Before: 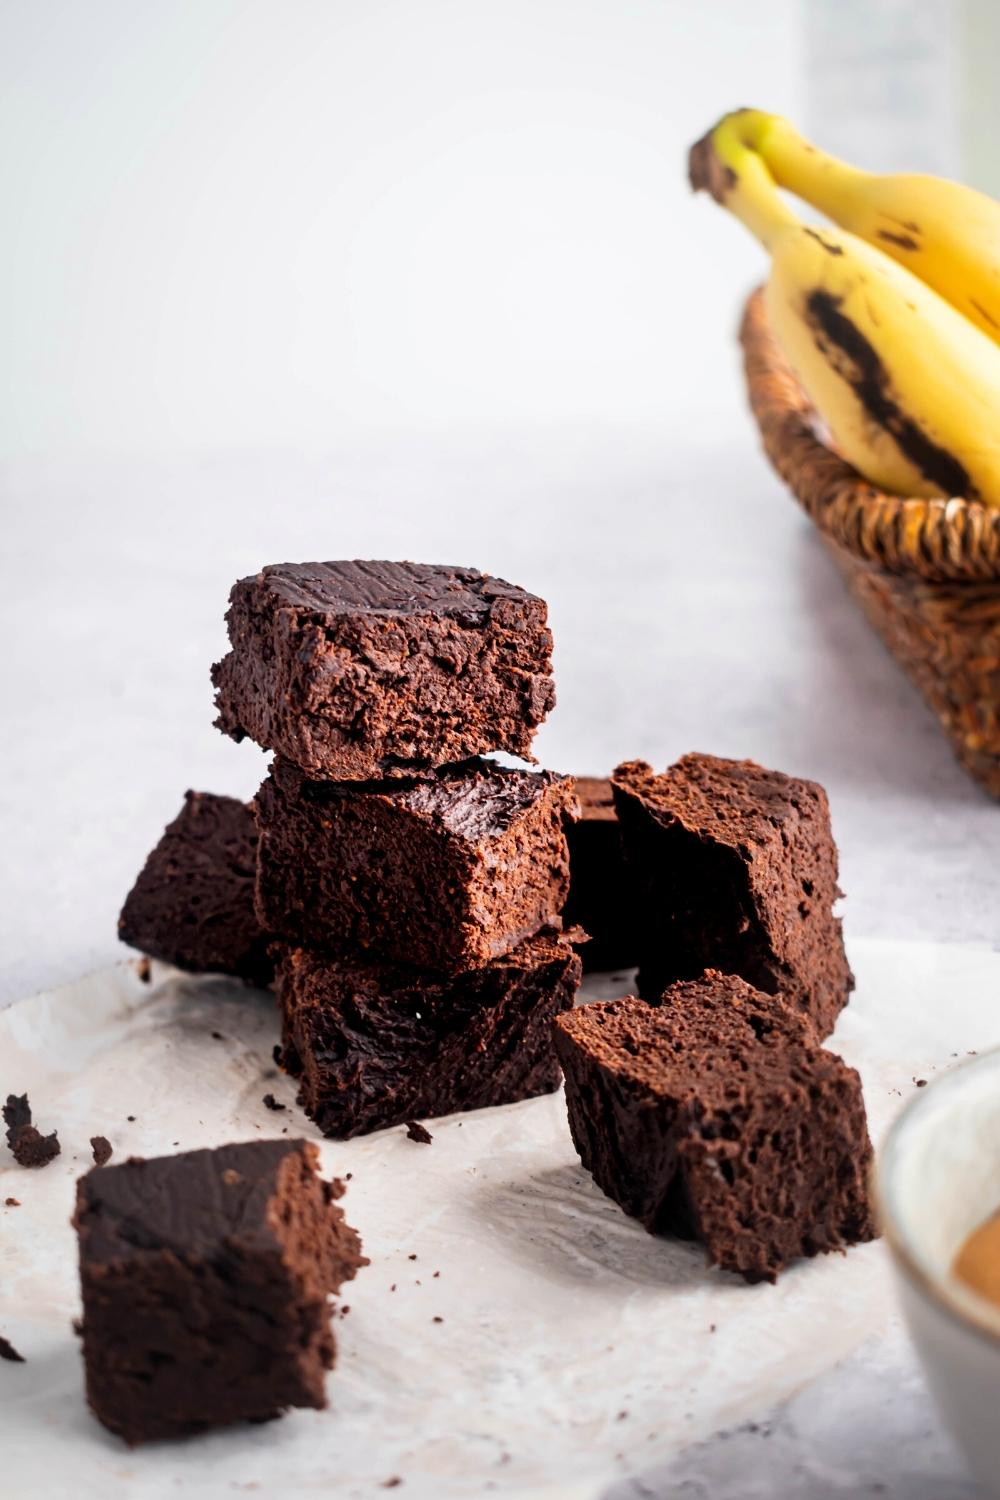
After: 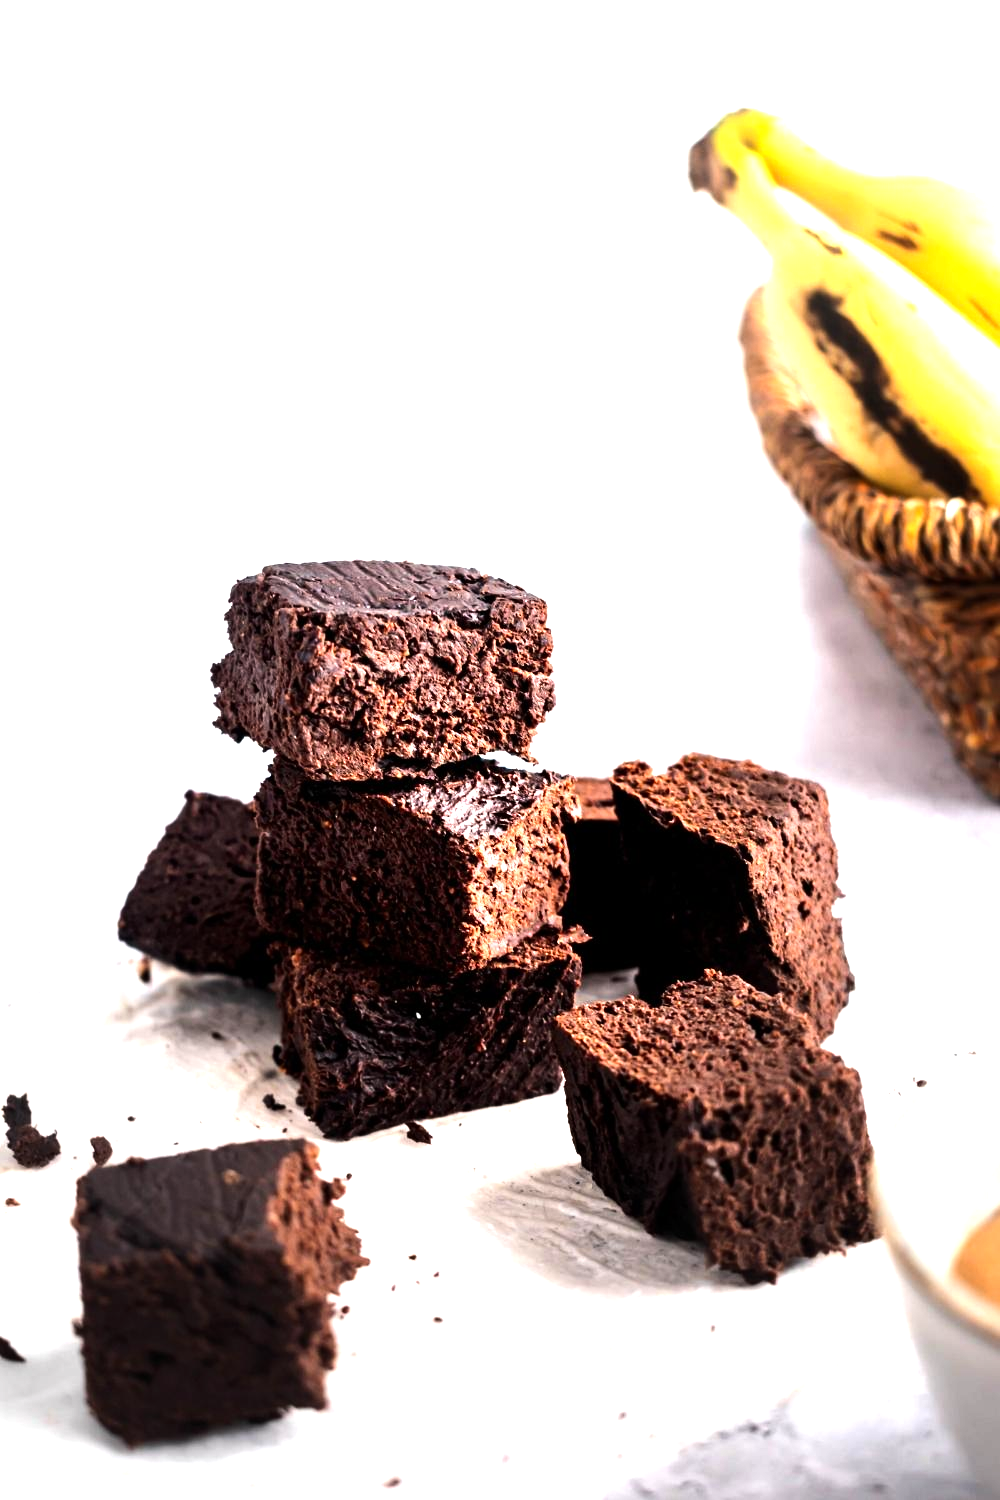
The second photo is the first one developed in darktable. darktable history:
exposure: exposure 0.496 EV, compensate highlight preservation false
tone equalizer: -8 EV -0.75 EV, -7 EV -0.7 EV, -6 EV -0.6 EV, -5 EV -0.4 EV, -3 EV 0.4 EV, -2 EV 0.6 EV, -1 EV 0.7 EV, +0 EV 0.75 EV, edges refinement/feathering 500, mask exposure compensation -1.57 EV, preserve details no
